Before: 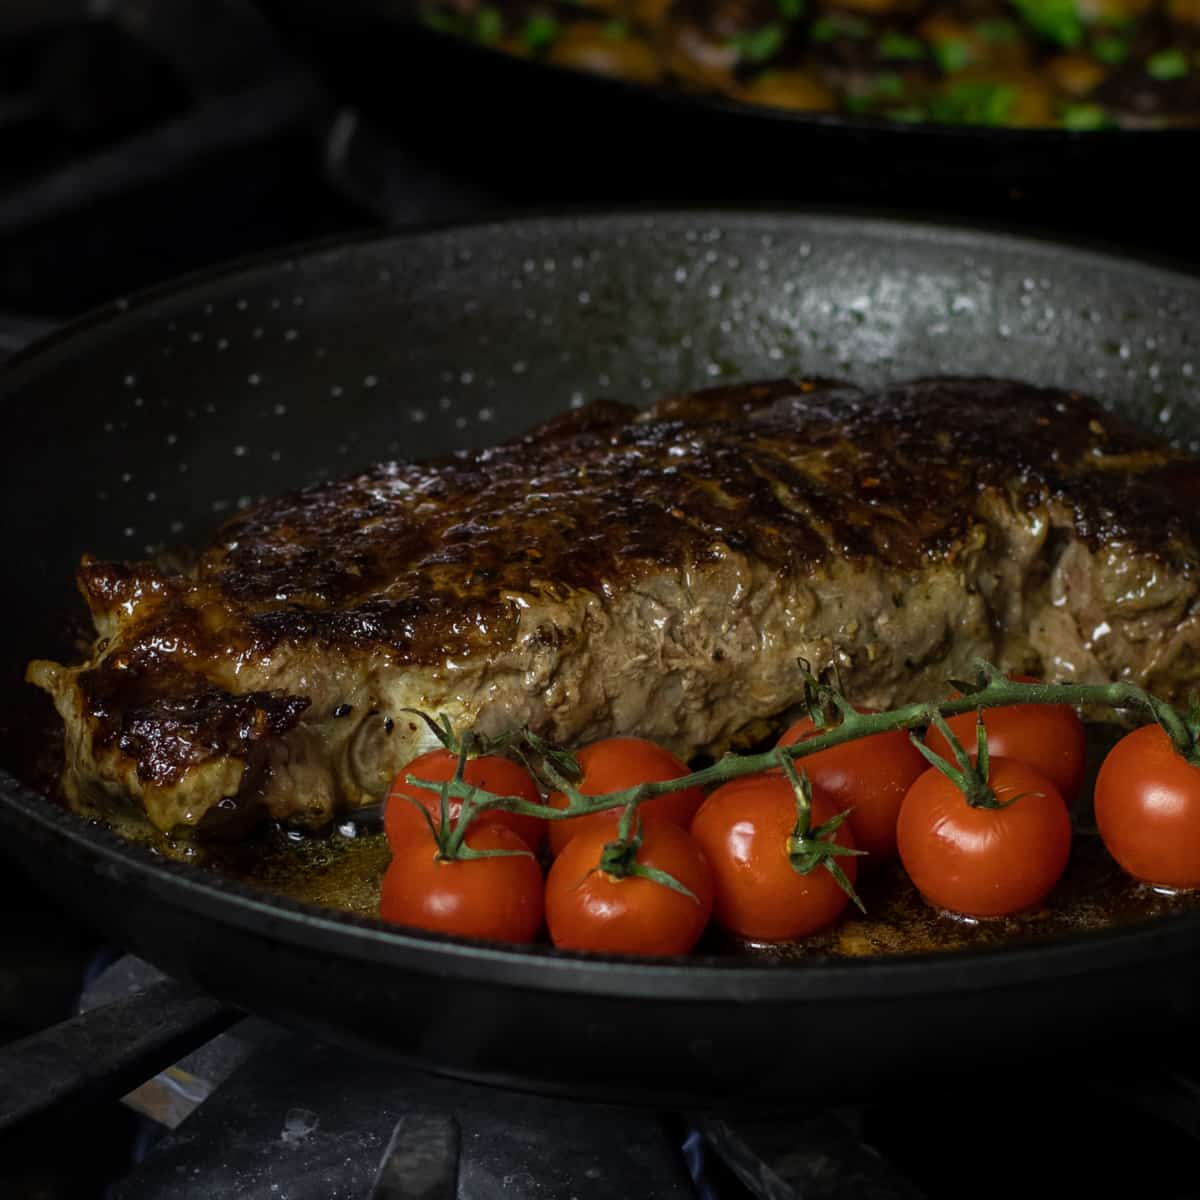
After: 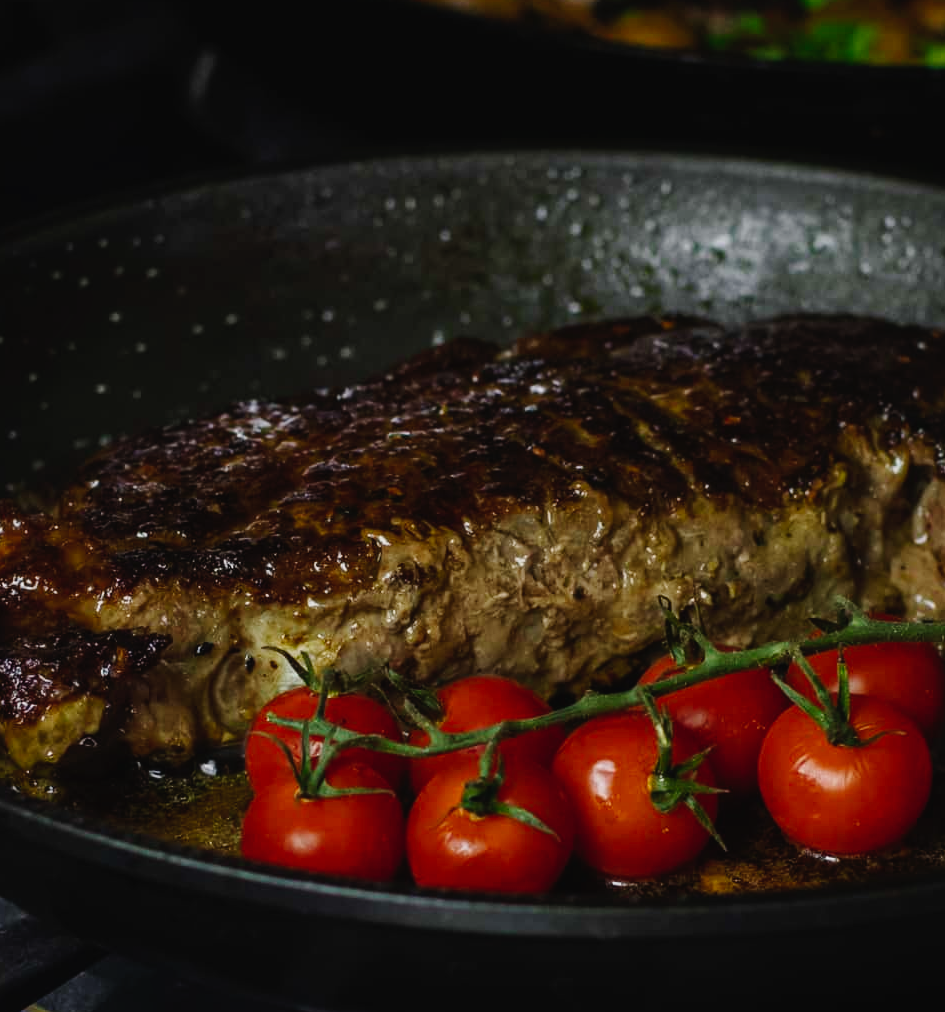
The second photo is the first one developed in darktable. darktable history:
tone equalizer: -8 EV 0.252 EV, -7 EV 0.453 EV, -6 EV 0.408 EV, -5 EV 0.211 EV, -3 EV -0.271 EV, -2 EV -0.407 EV, -1 EV -0.419 EV, +0 EV -0.227 EV
tone curve: curves: ch0 [(0, 0.023) (0.104, 0.058) (0.21, 0.162) (0.469, 0.524) (0.579, 0.65) (0.725, 0.8) (0.858, 0.903) (1, 0.974)]; ch1 [(0, 0) (0.414, 0.395) (0.447, 0.447) (0.502, 0.501) (0.521, 0.512) (0.57, 0.563) (0.618, 0.61) (0.654, 0.642) (1, 1)]; ch2 [(0, 0) (0.356, 0.408) (0.437, 0.453) (0.492, 0.485) (0.524, 0.508) (0.566, 0.567) (0.595, 0.604) (1, 1)], preserve colors none
crop: left 11.63%, top 5.229%, right 9.589%, bottom 10.396%
